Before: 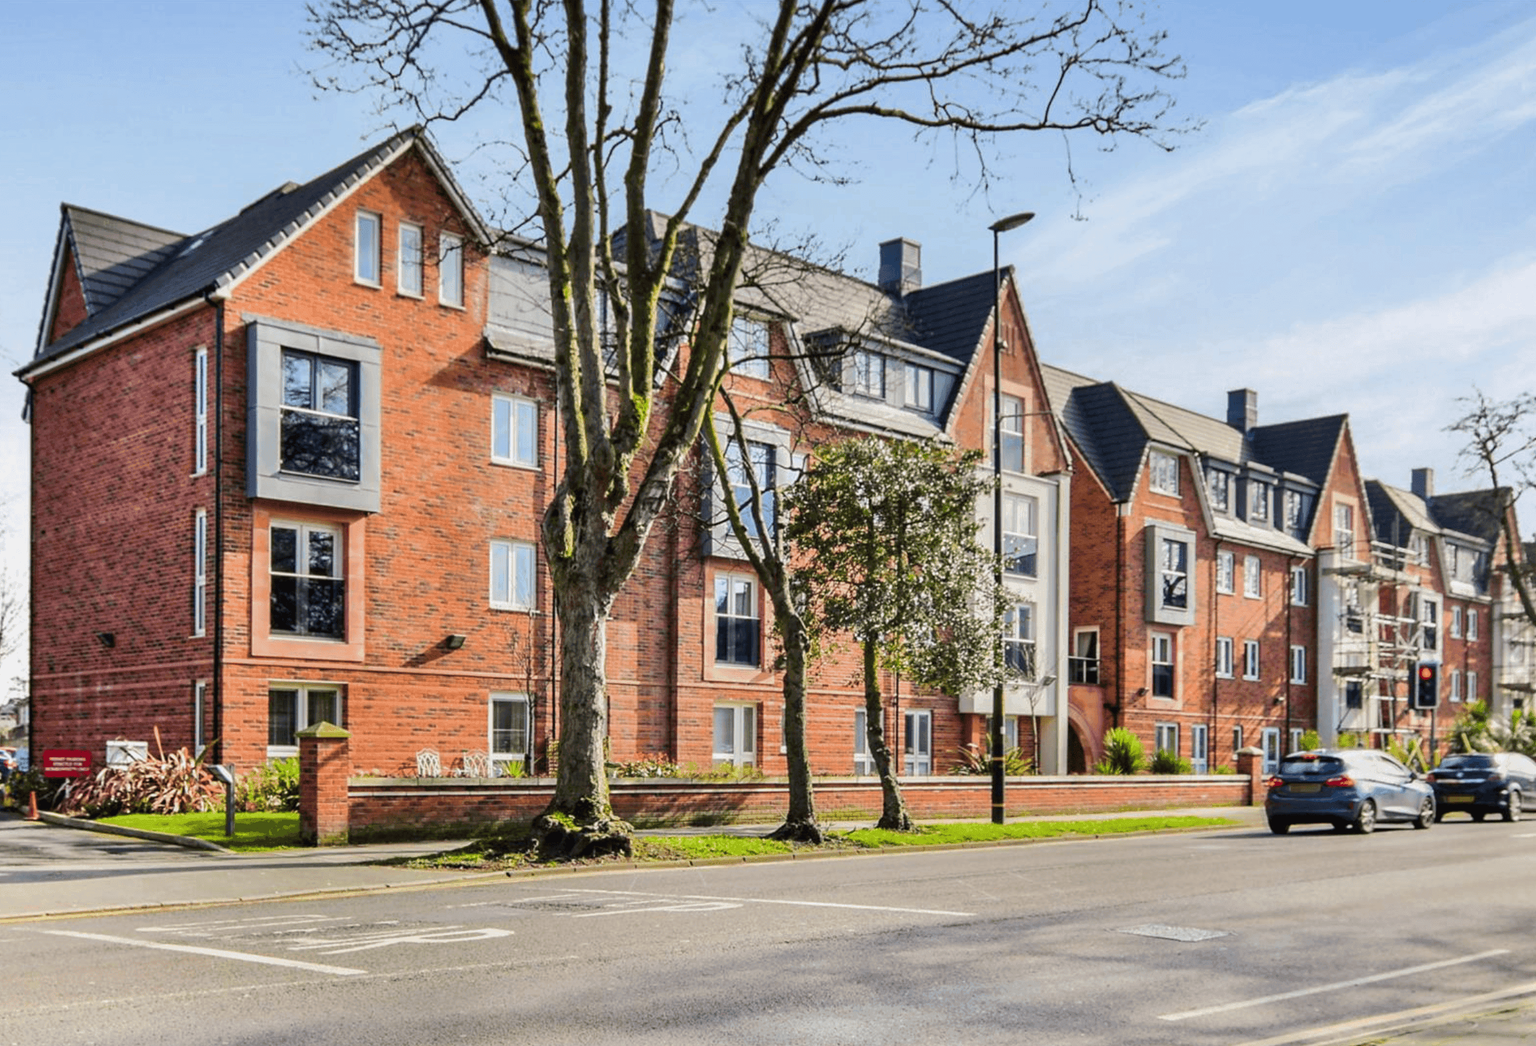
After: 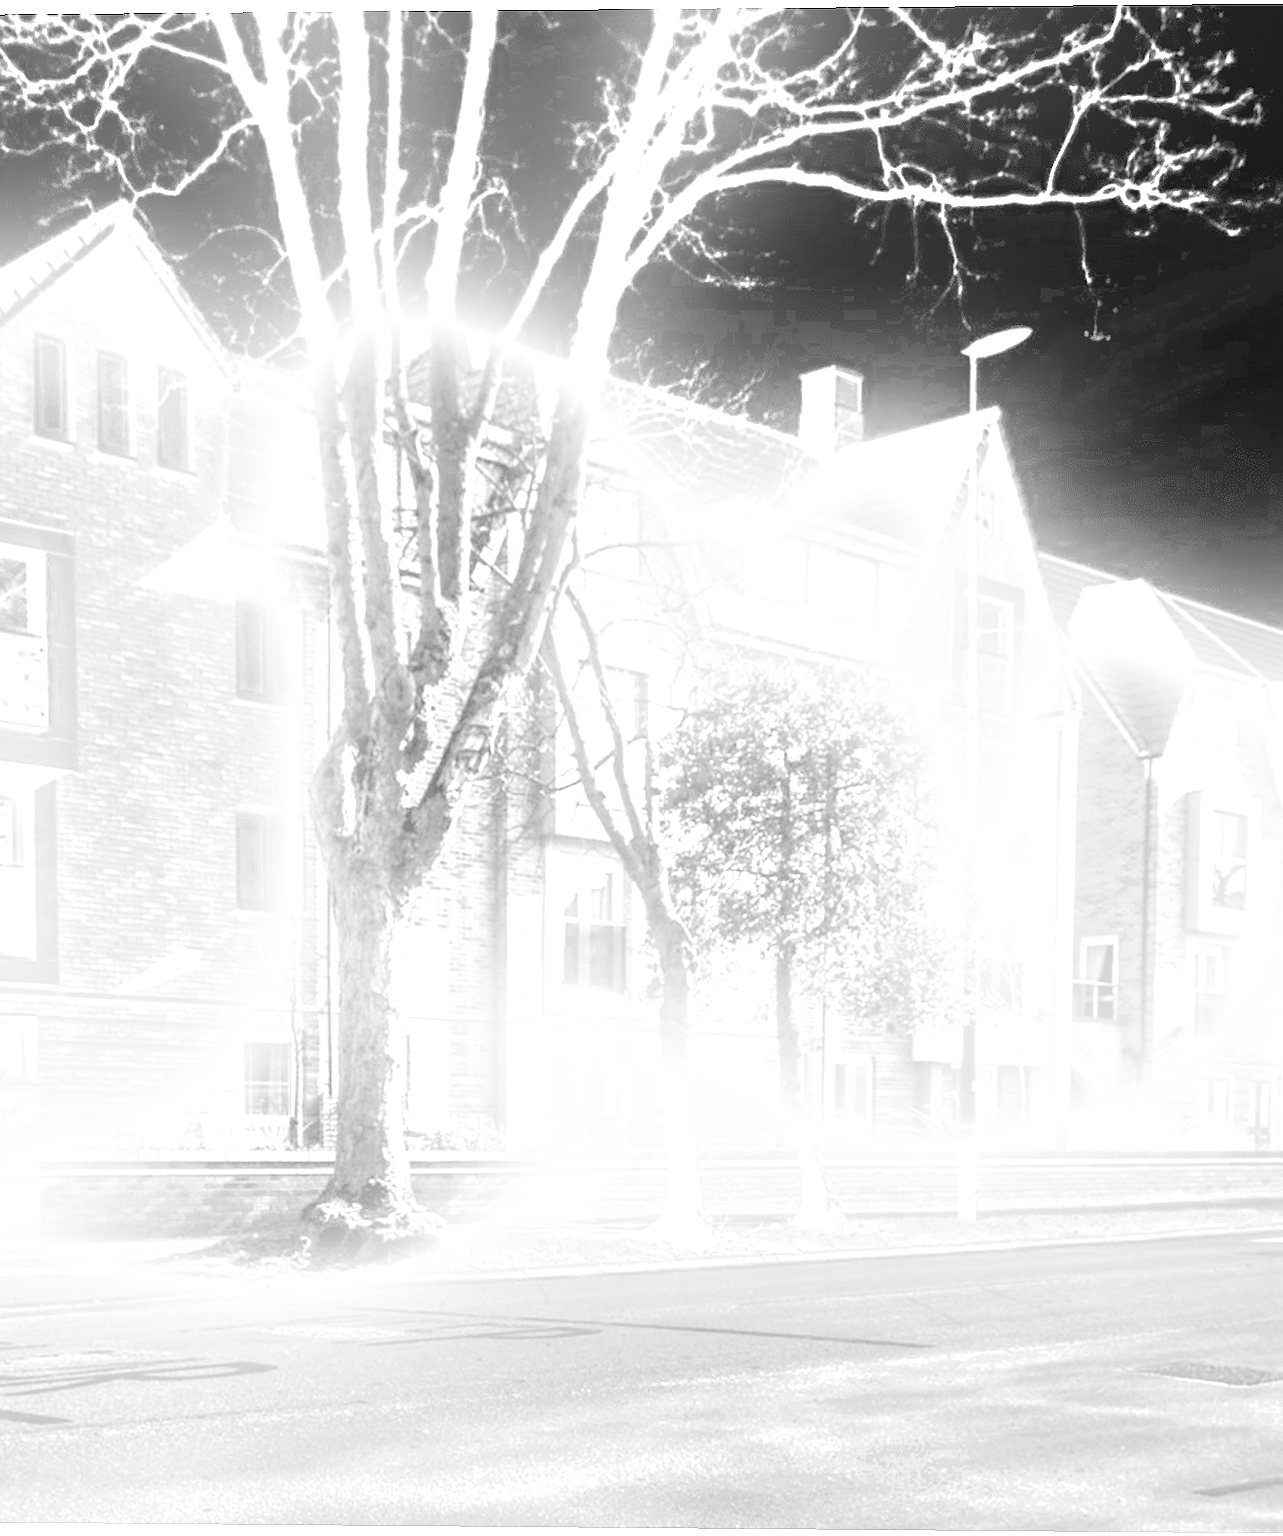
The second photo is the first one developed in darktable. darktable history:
bloom: on, module defaults
rotate and perspective: lens shift (vertical) 0.048, lens shift (horizontal) -0.024, automatic cropping off
color zones: curves: ch0 [(0, 0.613) (0.01, 0.613) (0.245, 0.448) (0.498, 0.529) (0.642, 0.665) (0.879, 0.777) (0.99, 0.613)]; ch1 [(0, 0.035) (0.121, 0.189) (0.259, 0.197) (0.415, 0.061) (0.589, 0.022) (0.732, 0.022) (0.857, 0.026) (0.991, 0.053)]
crop: left 21.496%, right 22.254%
monochrome: on, module defaults
exposure: black level correction 0.005, exposure 2.084 EV, compensate highlight preservation false
